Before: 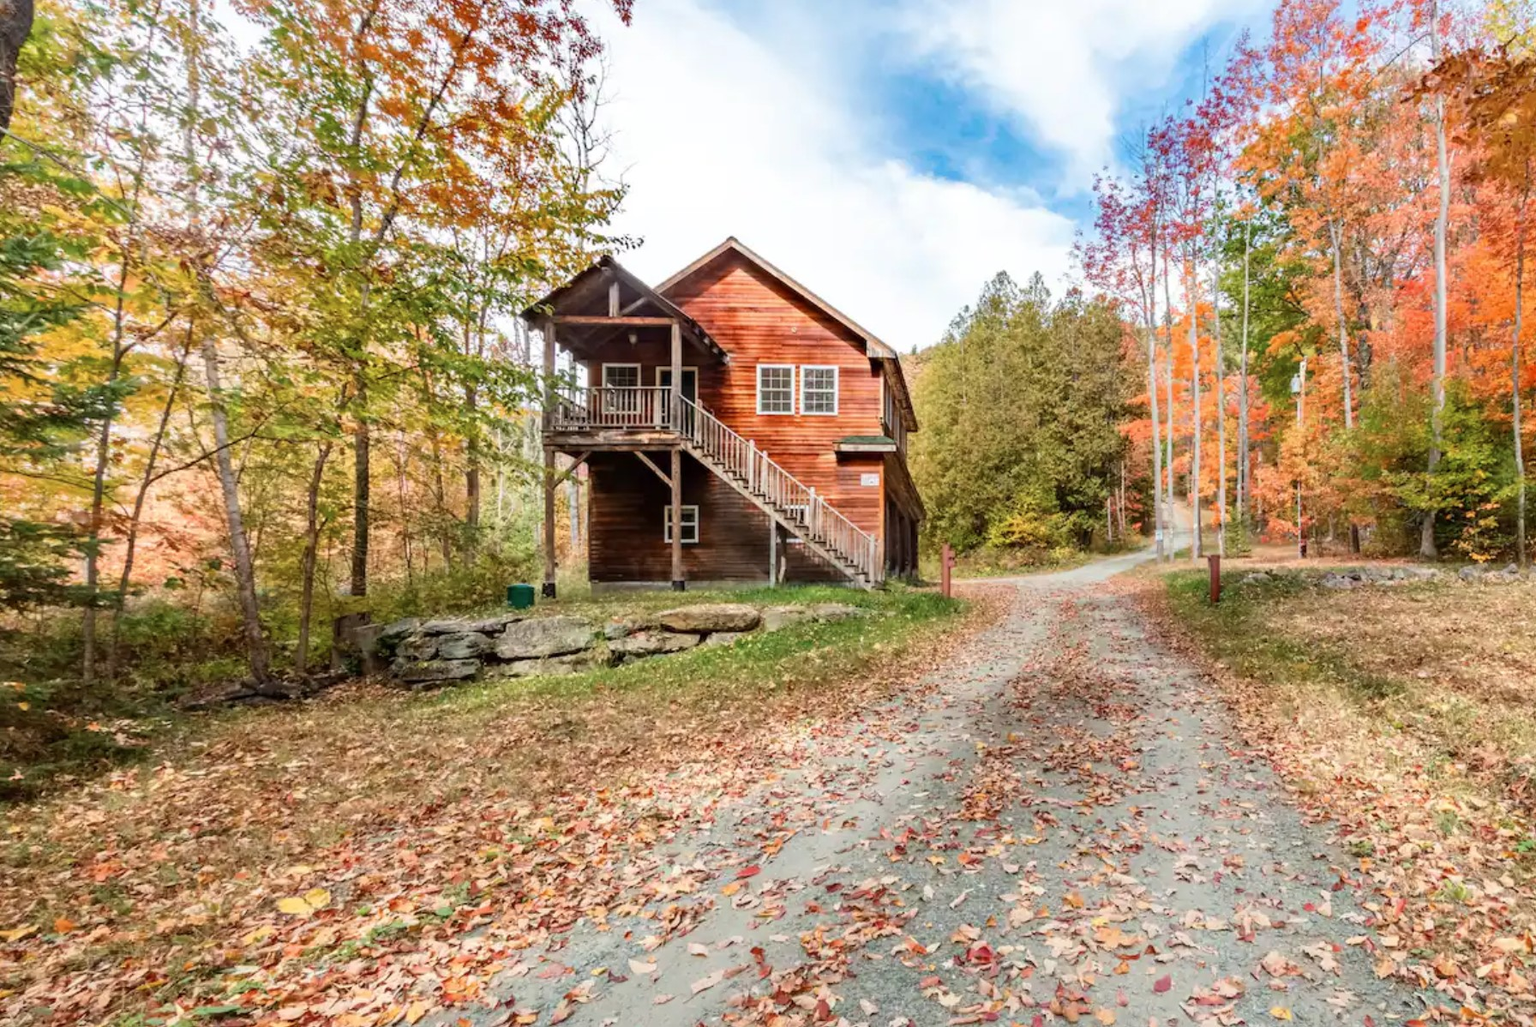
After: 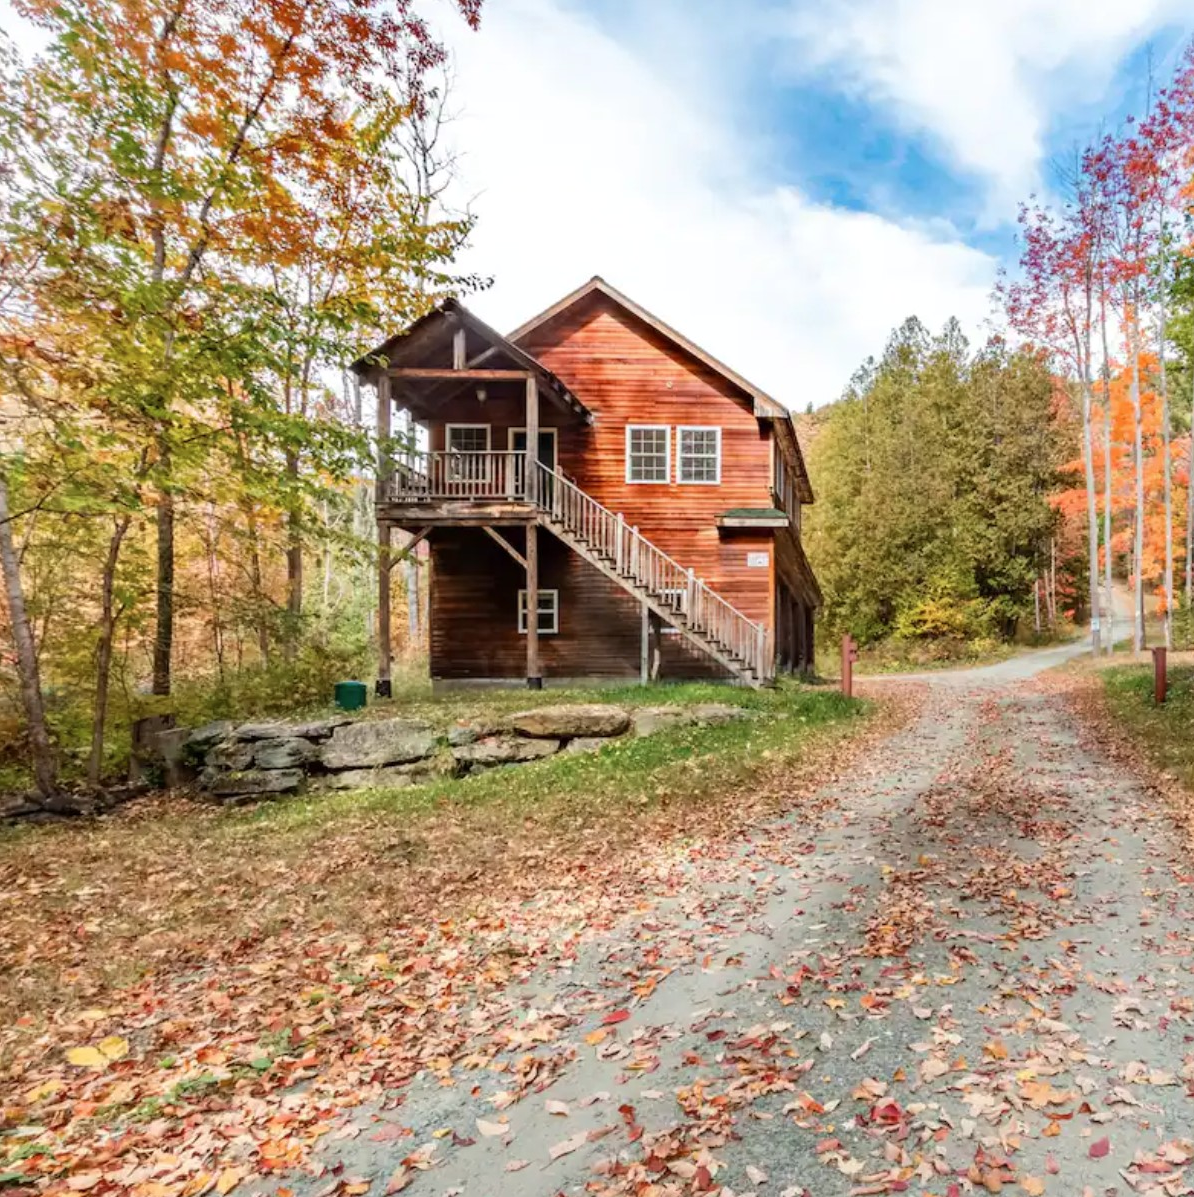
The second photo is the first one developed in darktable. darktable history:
crop and rotate: left 14.384%, right 18.946%
tone equalizer: edges refinement/feathering 500, mask exposure compensation -1.57 EV, preserve details no
